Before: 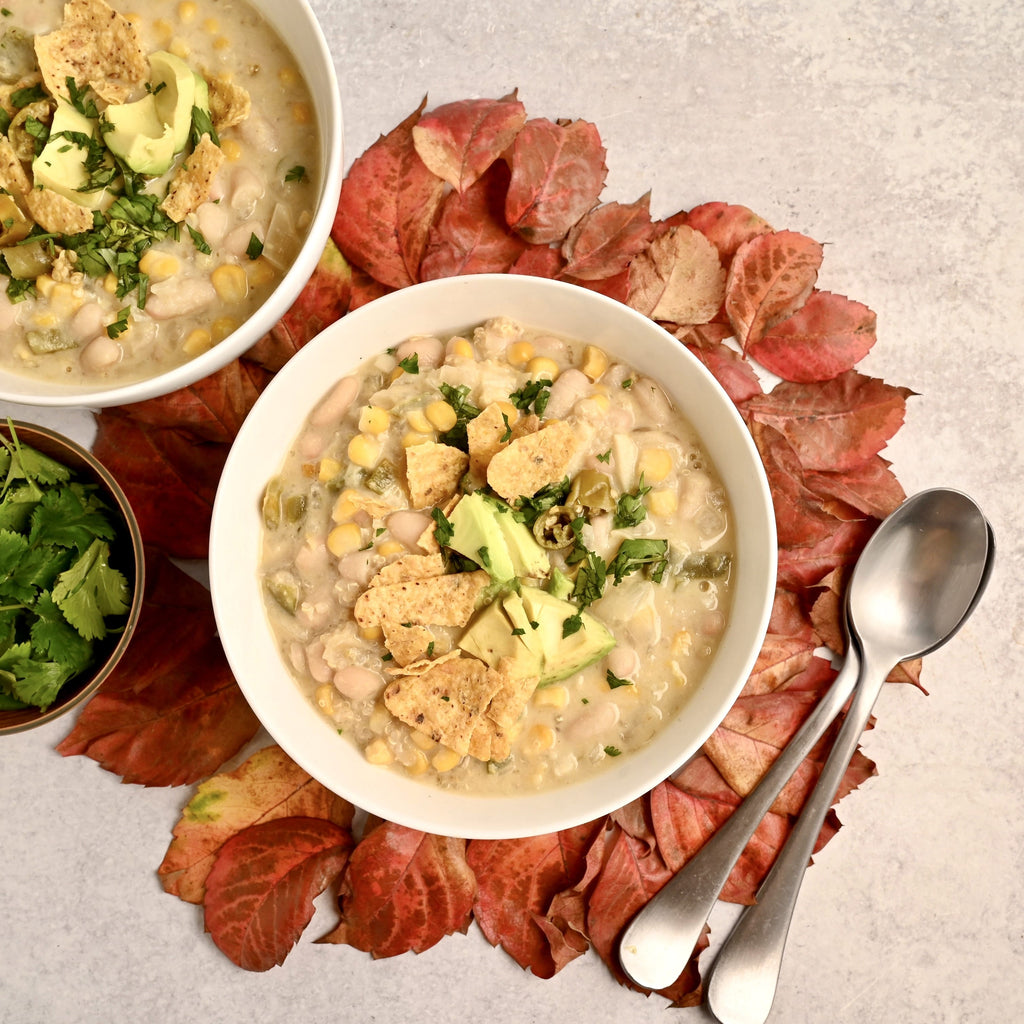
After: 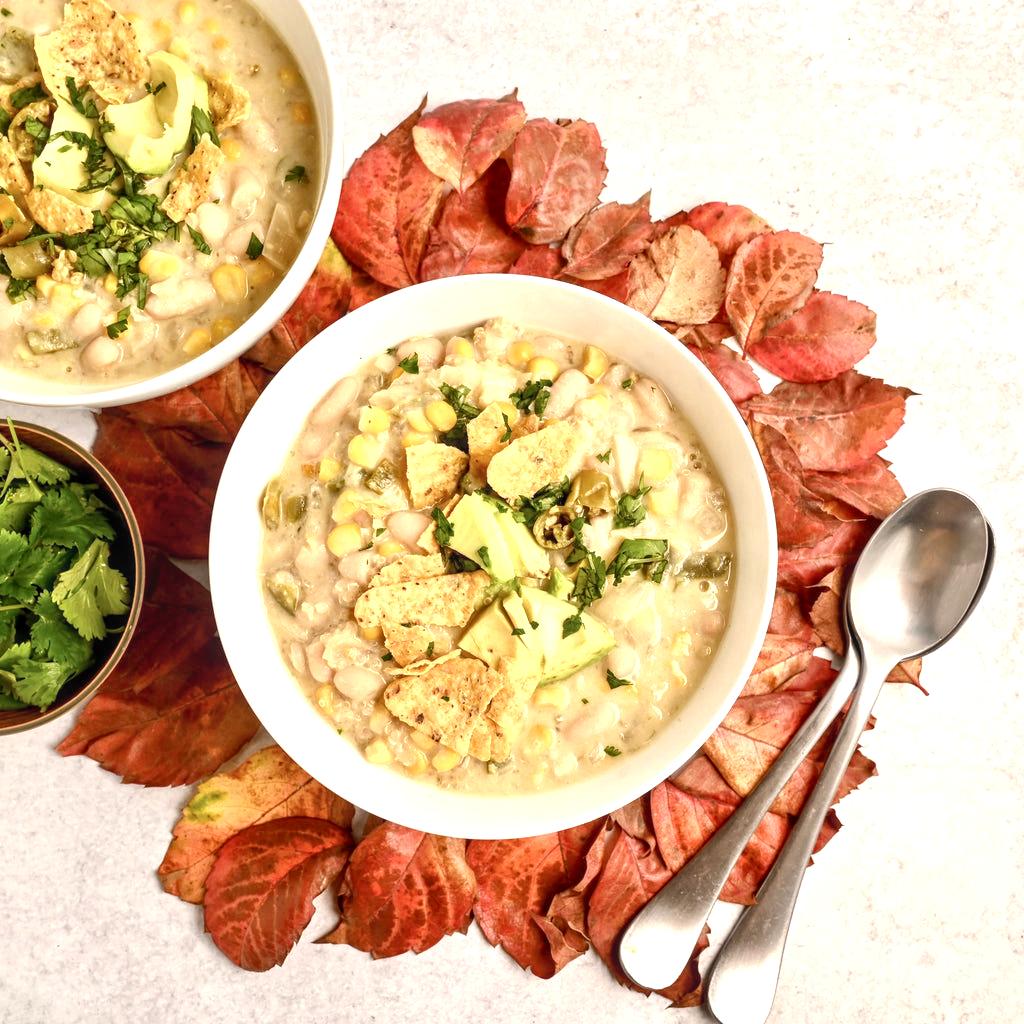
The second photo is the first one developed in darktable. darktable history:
local contrast: on, module defaults
exposure: exposure 0.611 EV, compensate exposure bias true, compensate highlight preservation false
